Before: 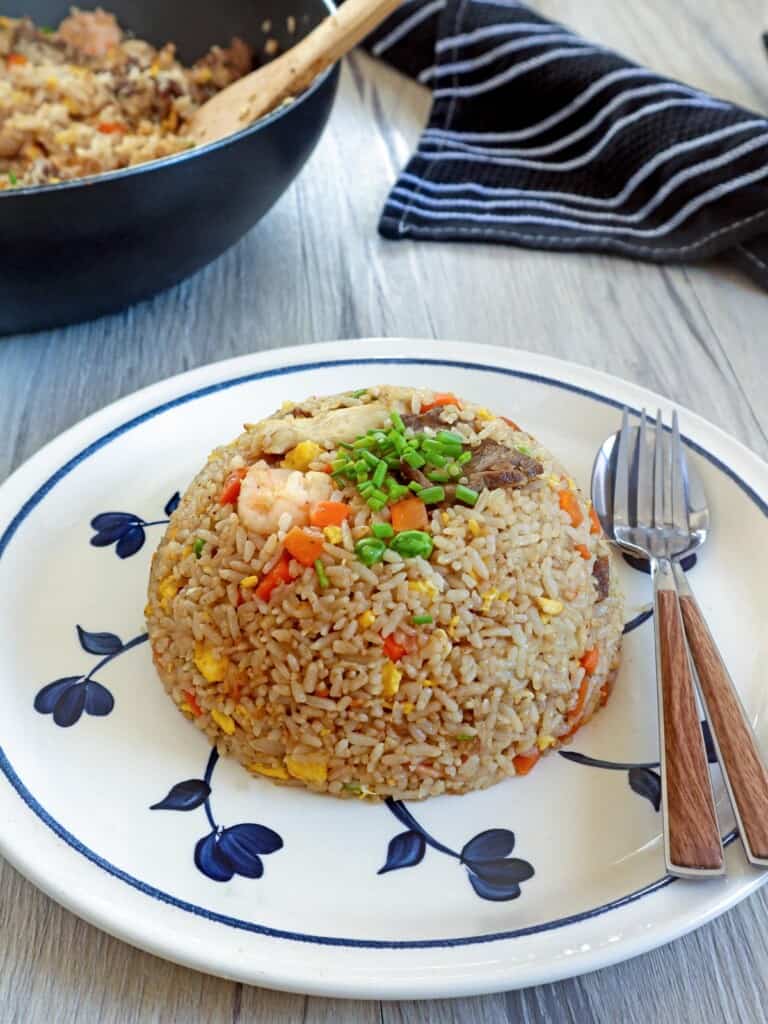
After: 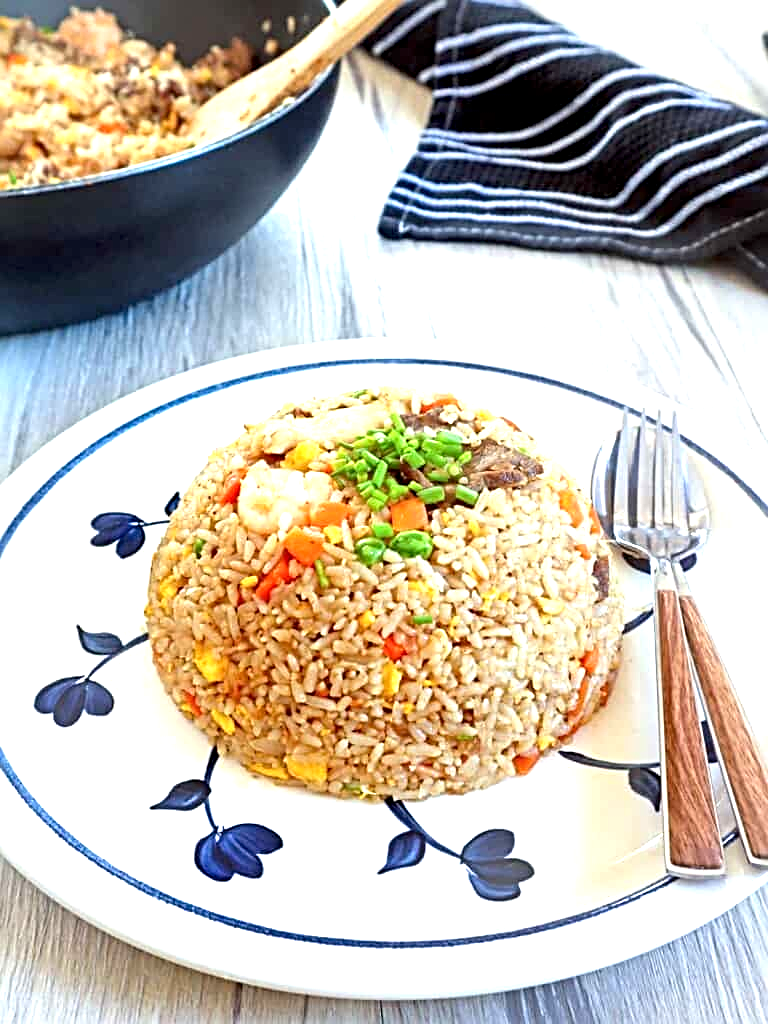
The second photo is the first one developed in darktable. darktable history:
sharpen: radius 2.789
exposure: black level correction 0.001, exposure 1.116 EV, compensate exposure bias true, compensate highlight preservation false
